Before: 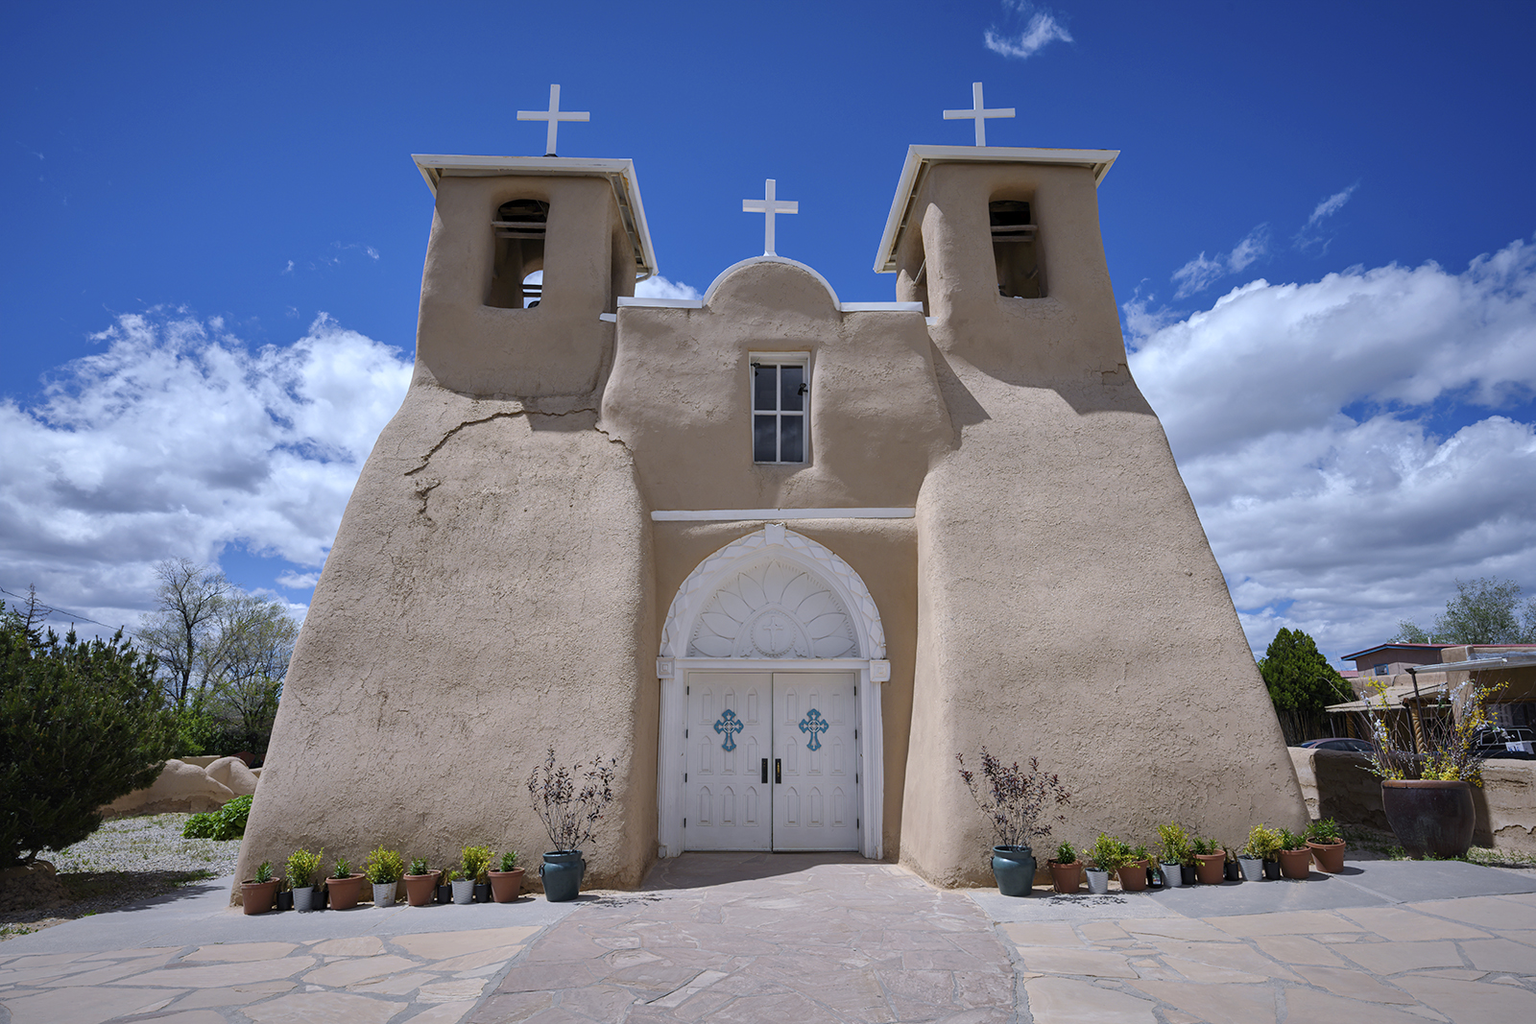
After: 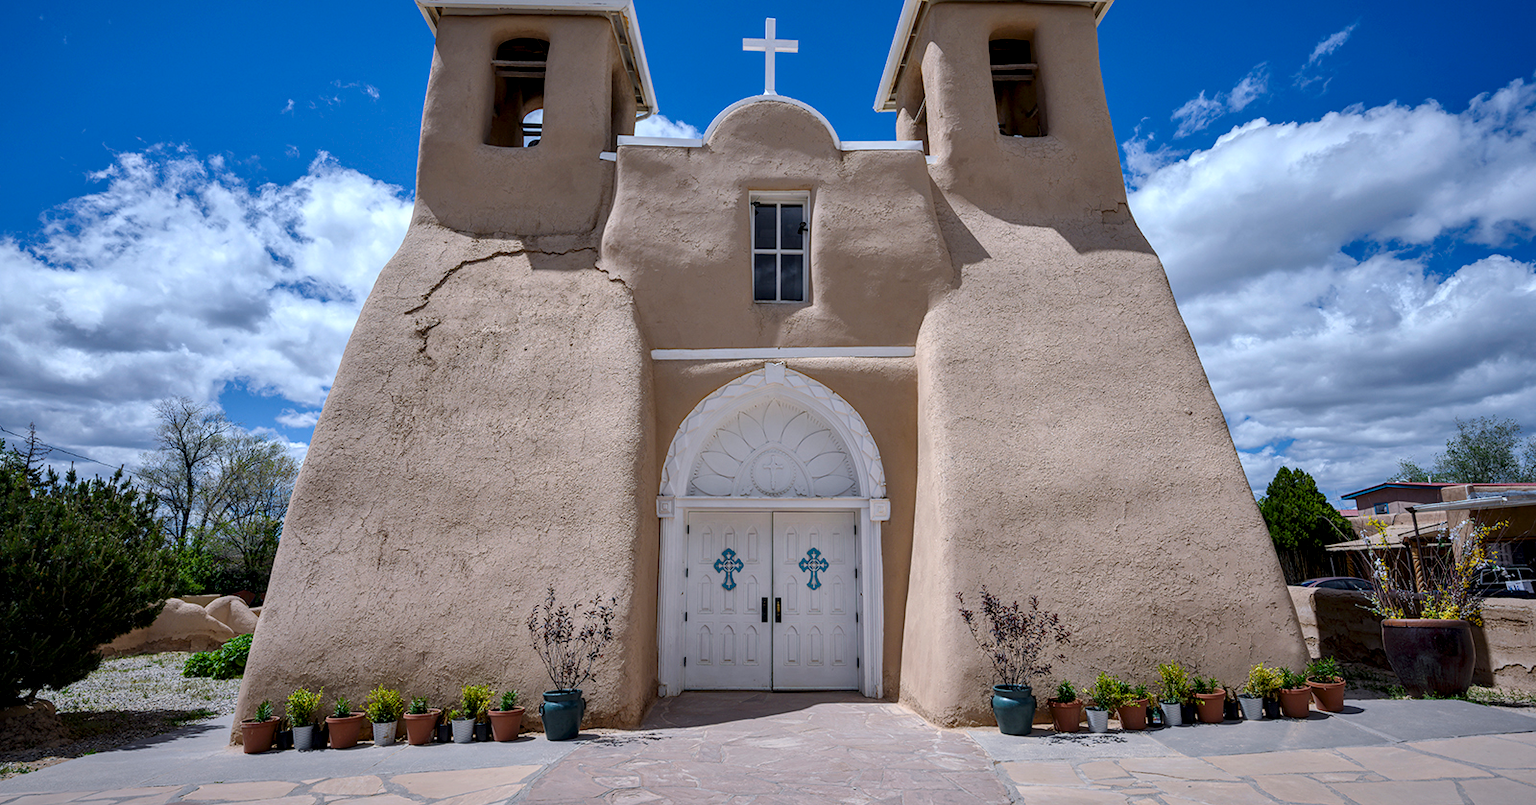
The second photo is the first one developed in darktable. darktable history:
crop and rotate: top 15.774%, bottom 5.506%
local contrast: highlights 40%, shadows 60%, detail 136%, midtone range 0.514
contrast brightness saturation: contrast -0.02, brightness -0.01, saturation 0.03
